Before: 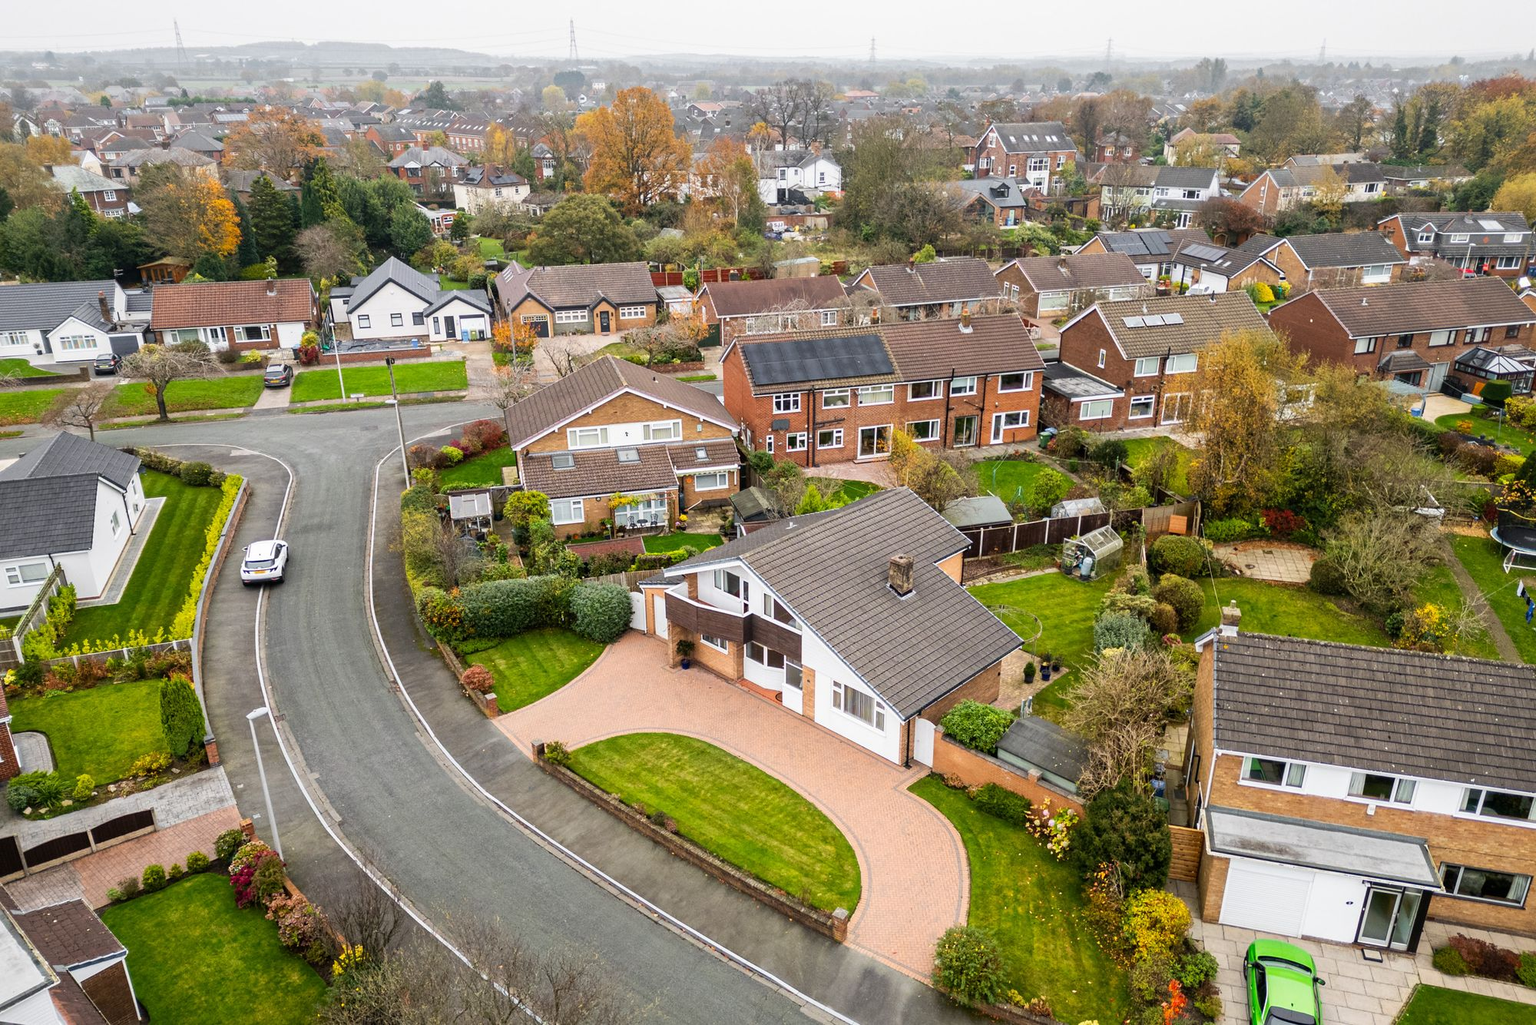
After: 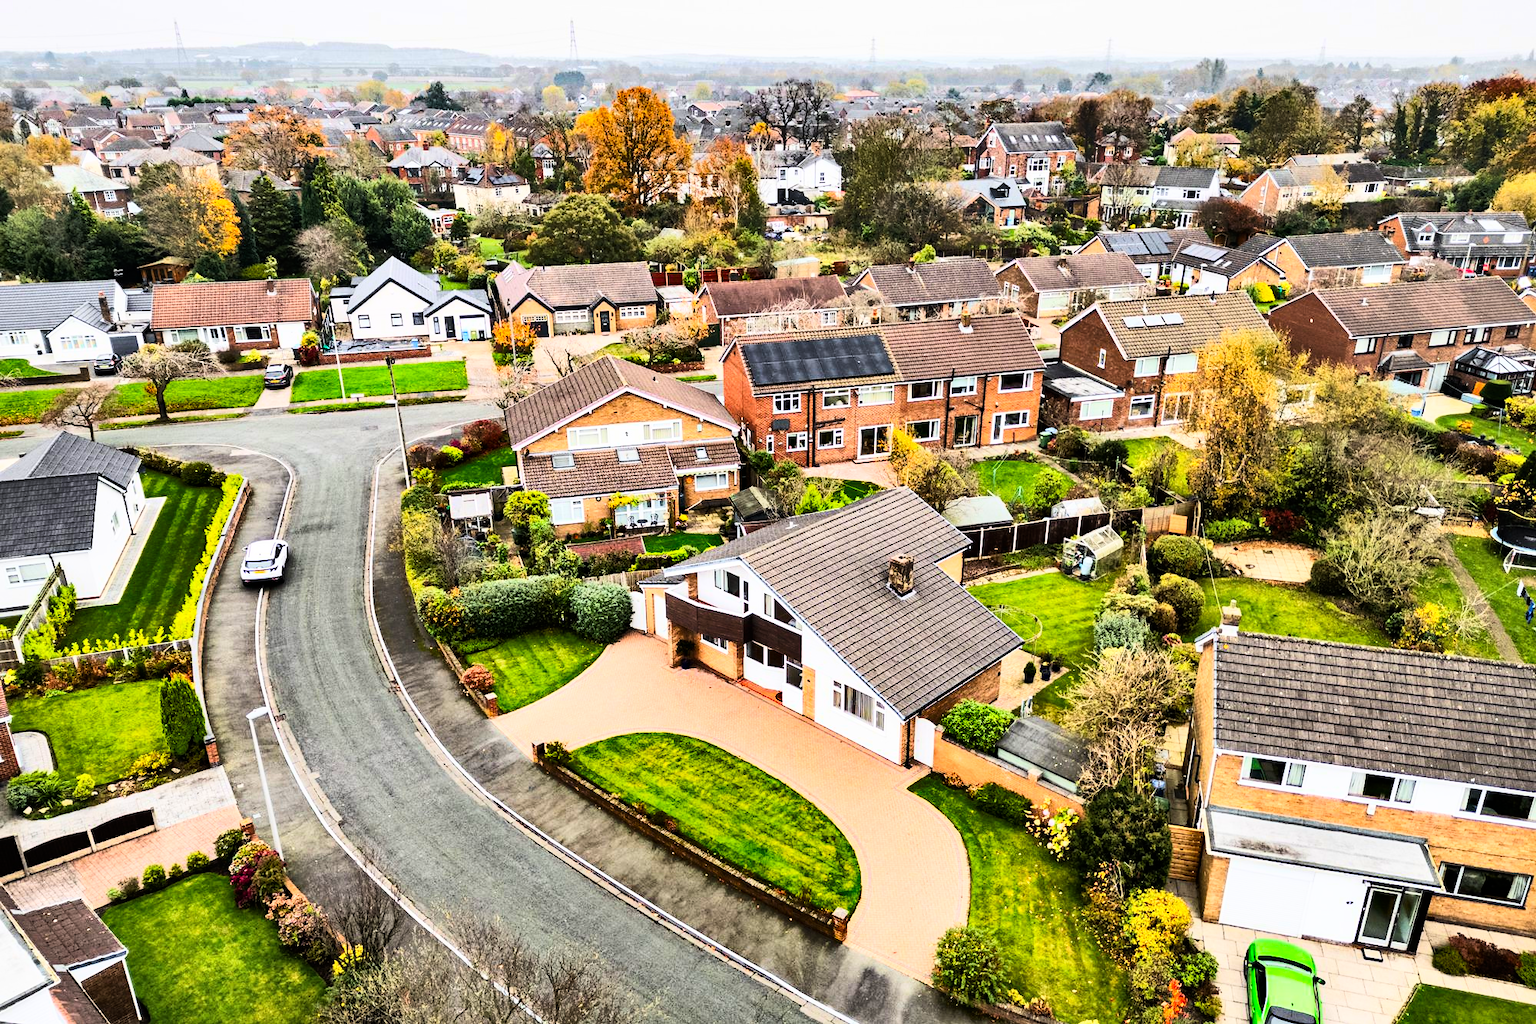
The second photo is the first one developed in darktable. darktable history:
rgb curve: curves: ch0 [(0, 0) (0.21, 0.15) (0.24, 0.21) (0.5, 0.75) (0.75, 0.96) (0.89, 0.99) (1, 1)]; ch1 [(0, 0.02) (0.21, 0.13) (0.25, 0.2) (0.5, 0.67) (0.75, 0.9) (0.89, 0.97) (1, 1)]; ch2 [(0, 0.02) (0.21, 0.13) (0.25, 0.2) (0.5, 0.67) (0.75, 0.9) (0.89, 0.97) (1, 1)], compensate middle gray true
shadows and highlights: shadows 19.13, highlights -83.41, soften with gaussian
